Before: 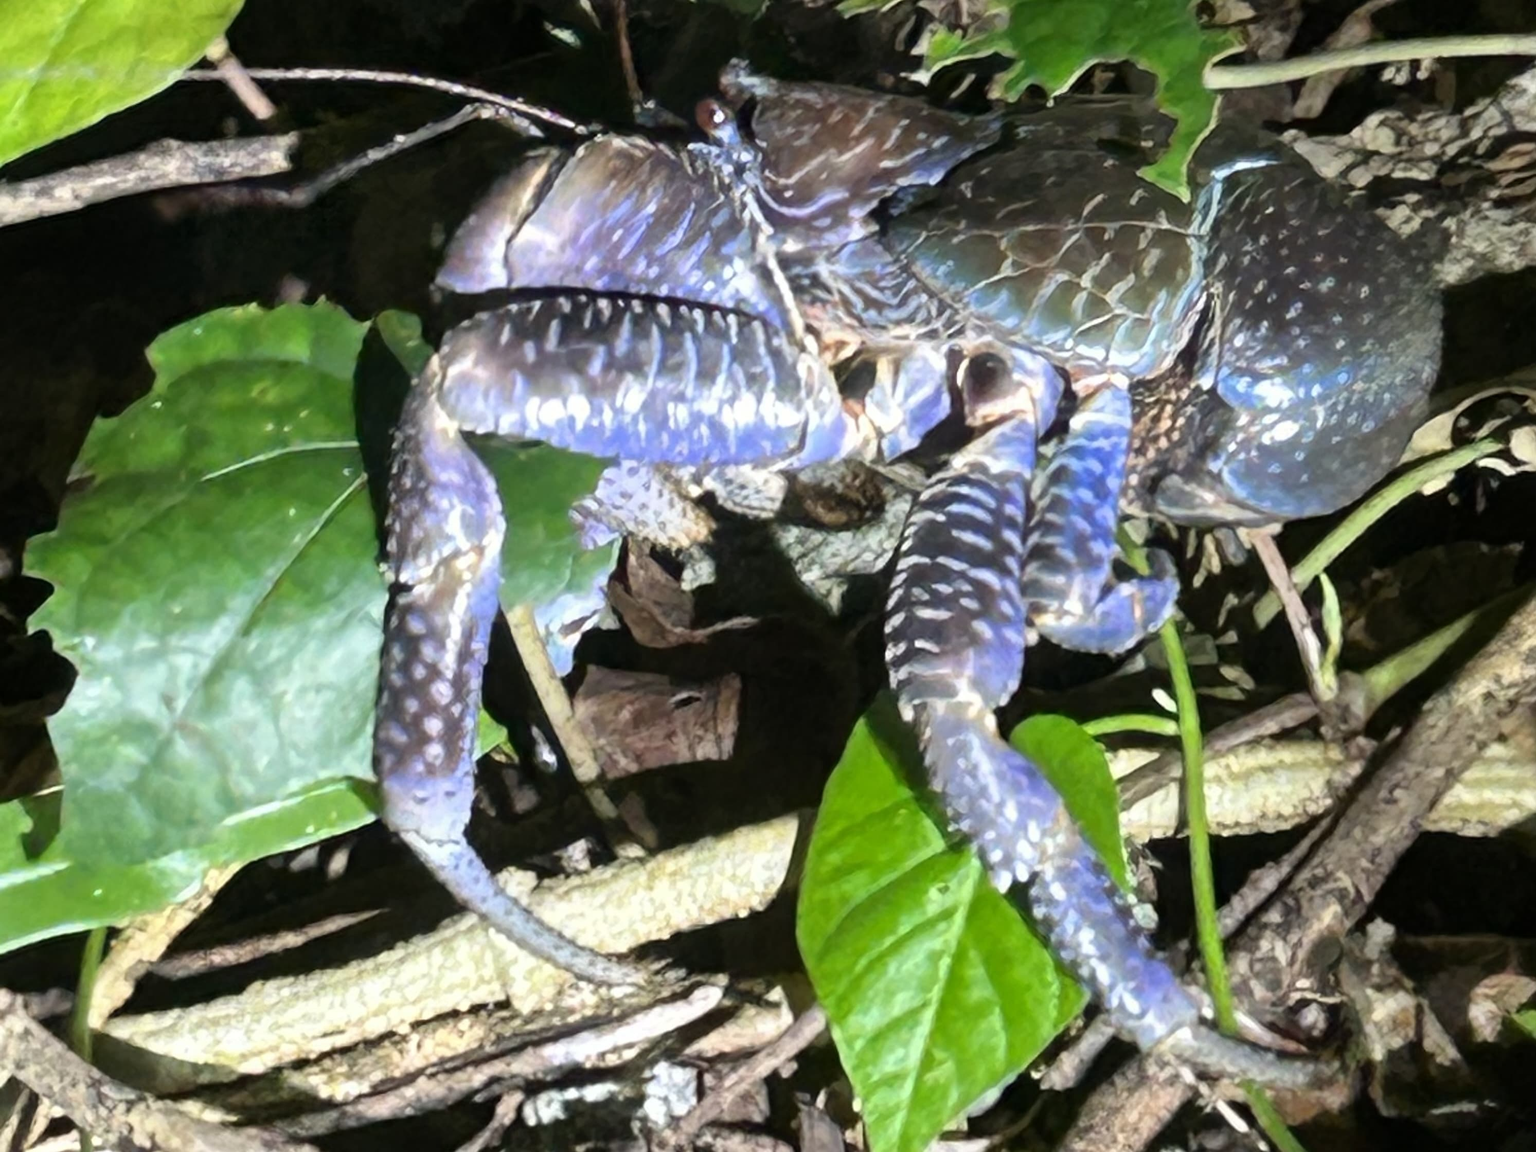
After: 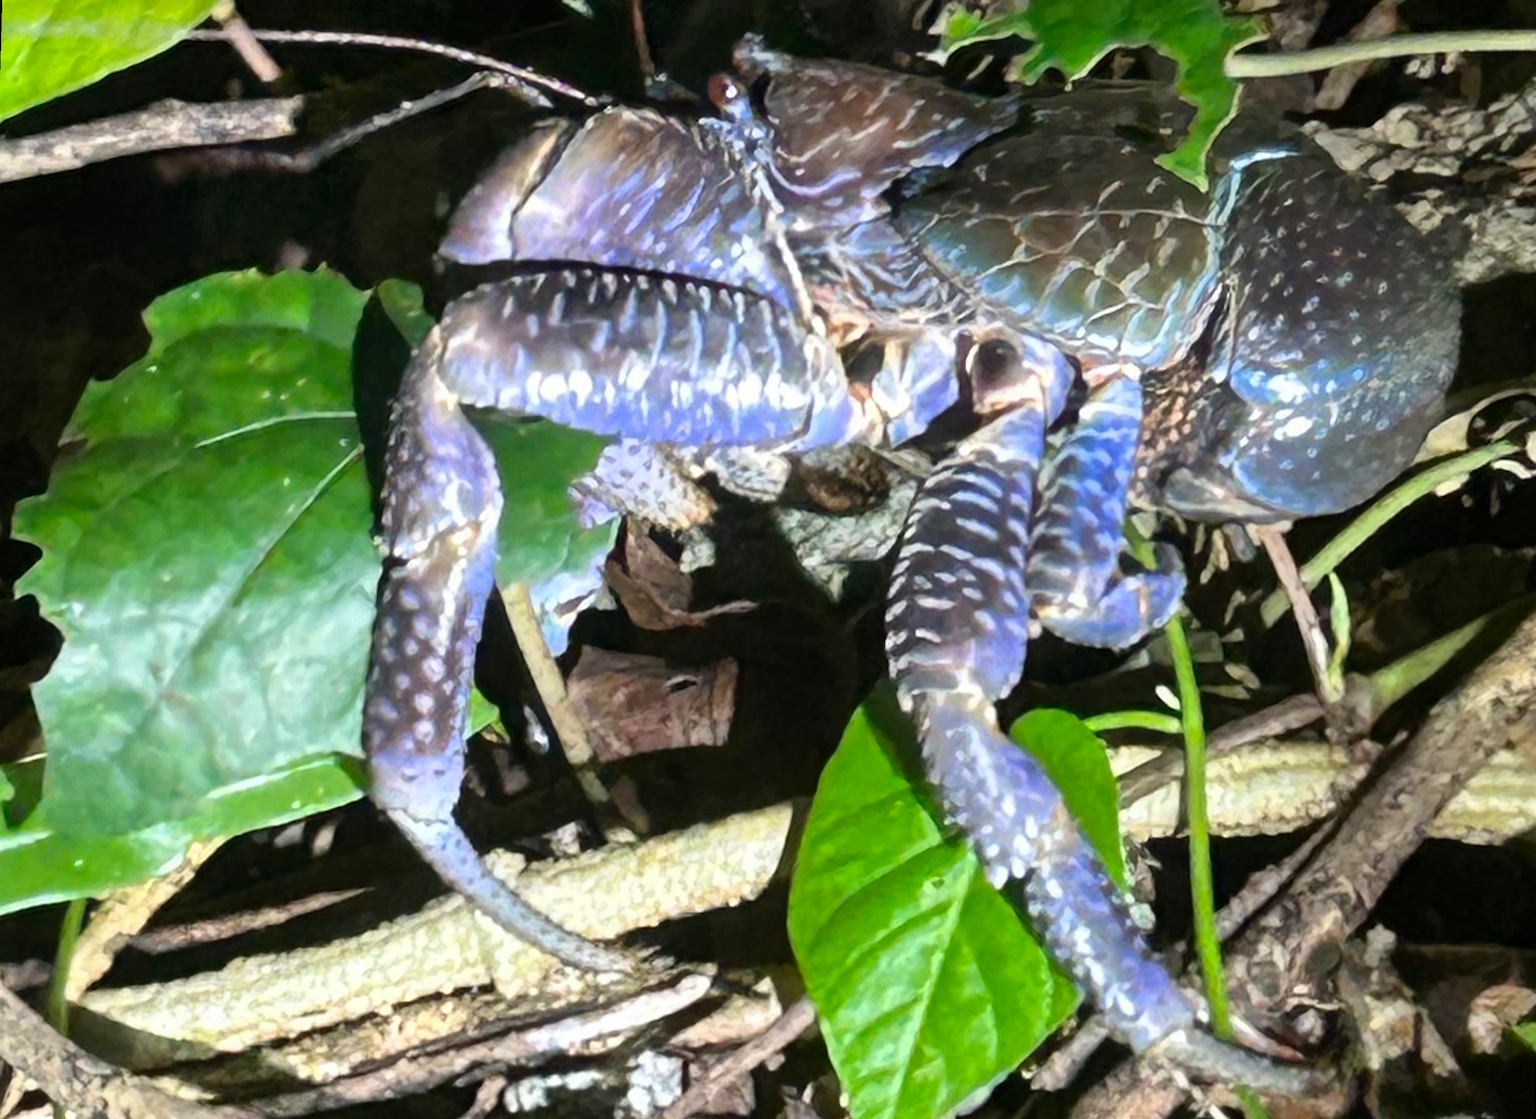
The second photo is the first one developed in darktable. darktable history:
rotate and perspective: rotation 1.57°, crop left 0.018, crop right 0.982, crop top 0.039, crop bottom 0.961
